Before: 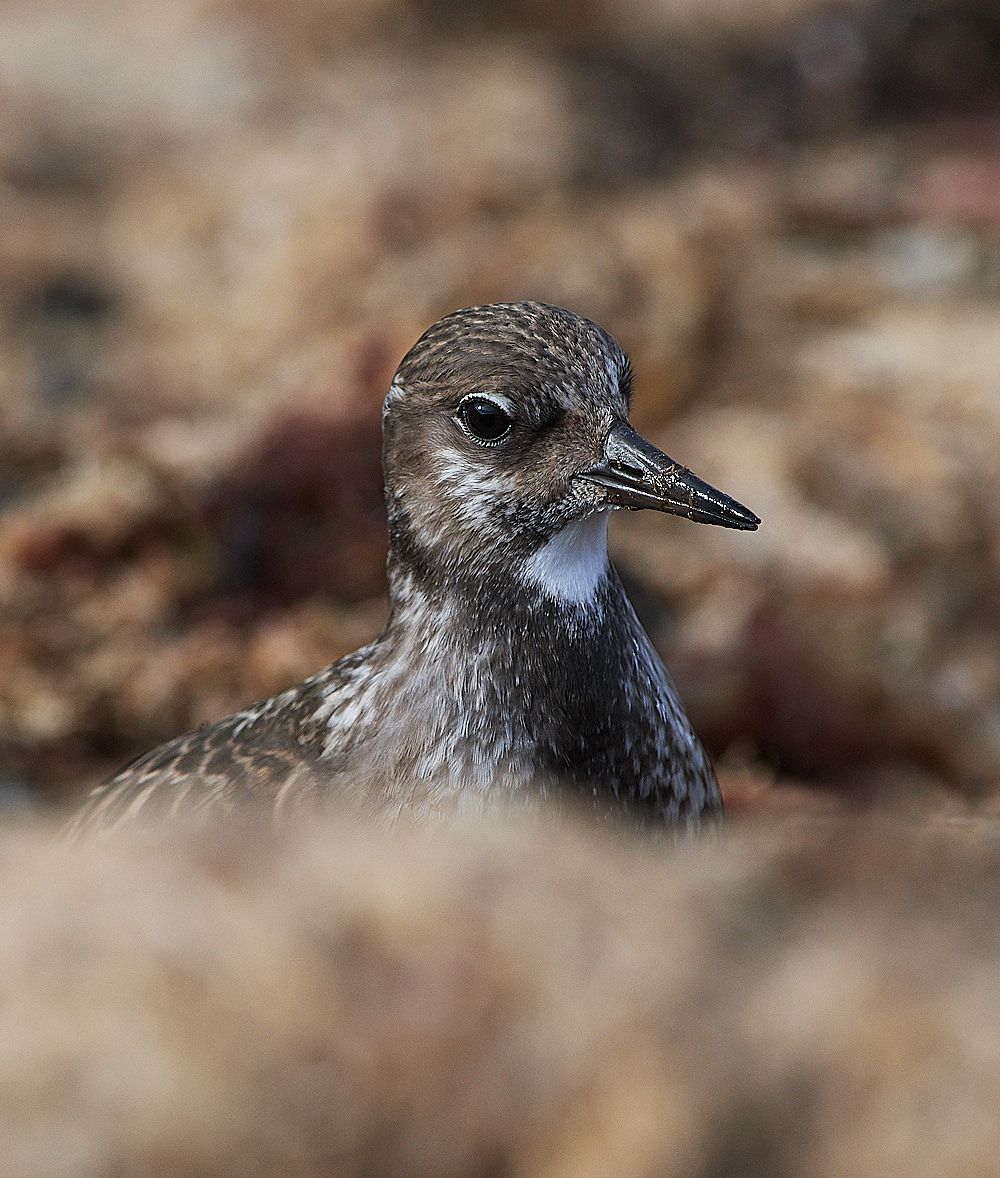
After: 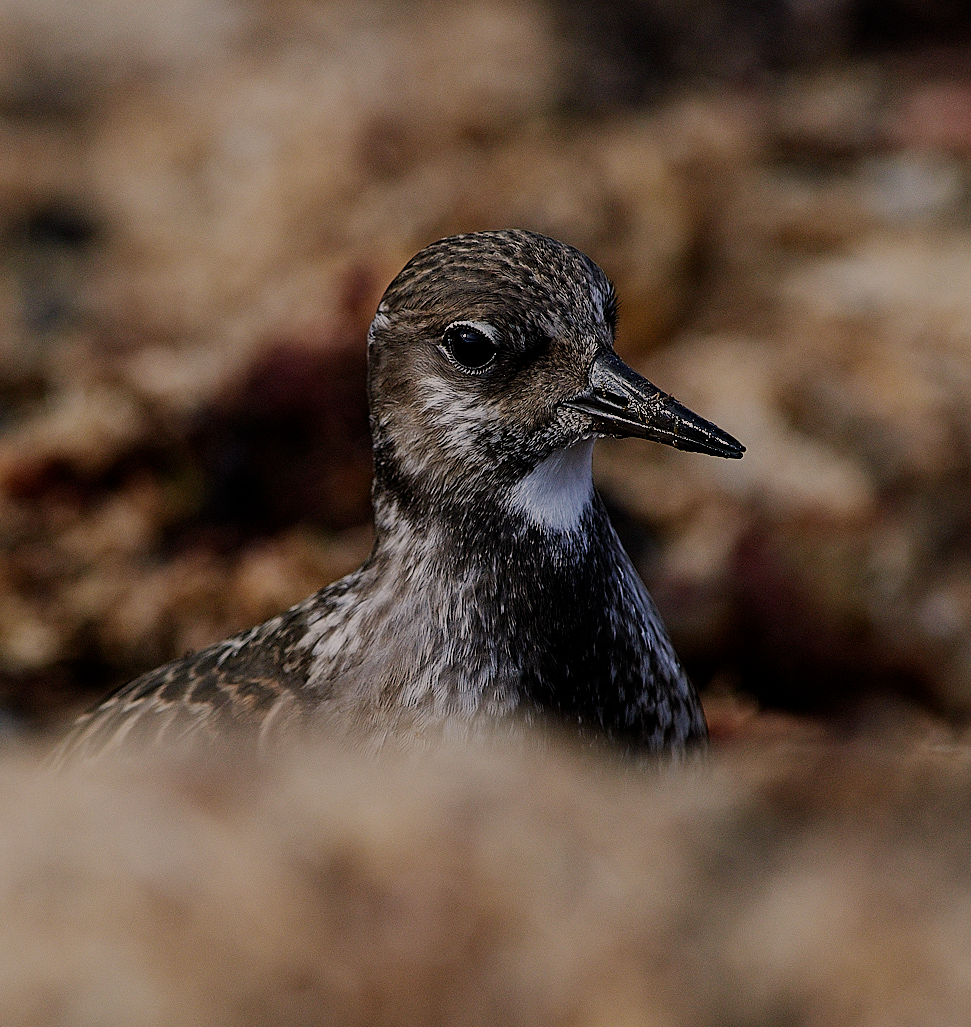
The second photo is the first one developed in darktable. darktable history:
color correction: highlights a* 5.81, highlights b* 4.84
crop: left 1.507%, top 6.147%, right 1.379%, bottom 6.637%
filmic rgb: middle gray luminance 29%, black relative exposure -10.3 EV, white relative exposure 5.5 EV, threshold 6 EV, target black luminance 0%, hardness 3.95, latitude 2.04%, contrast 1.132, highlights saturation mix 5%, shadows ↔ highlights balance 15.11%, add noise in highlights 0, preserve chrominance no, color science v3 (2019), use custom middle-gray values true, iterations of high-quality reconstruction 0, contrast in highlights soft, enable highlight reconstruction true
